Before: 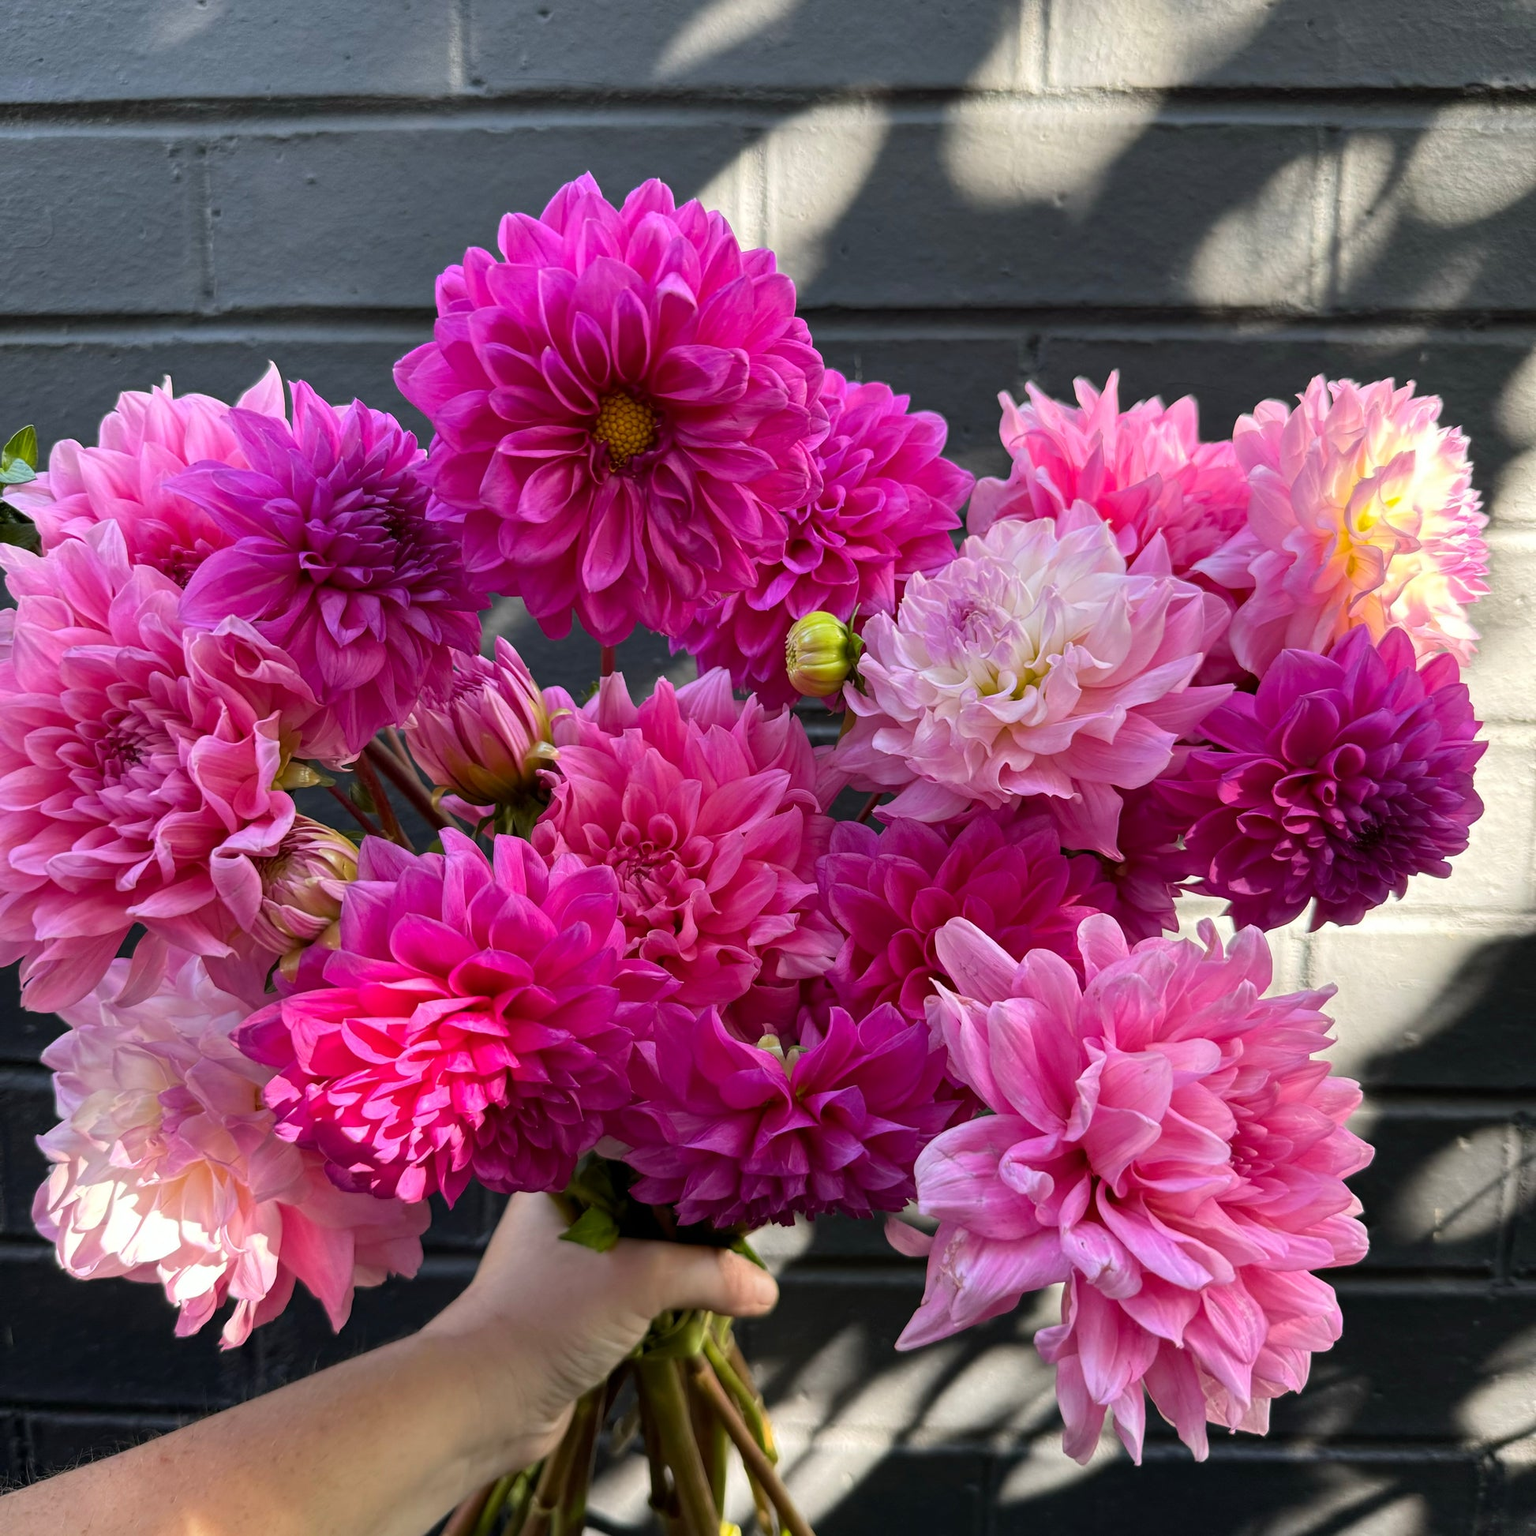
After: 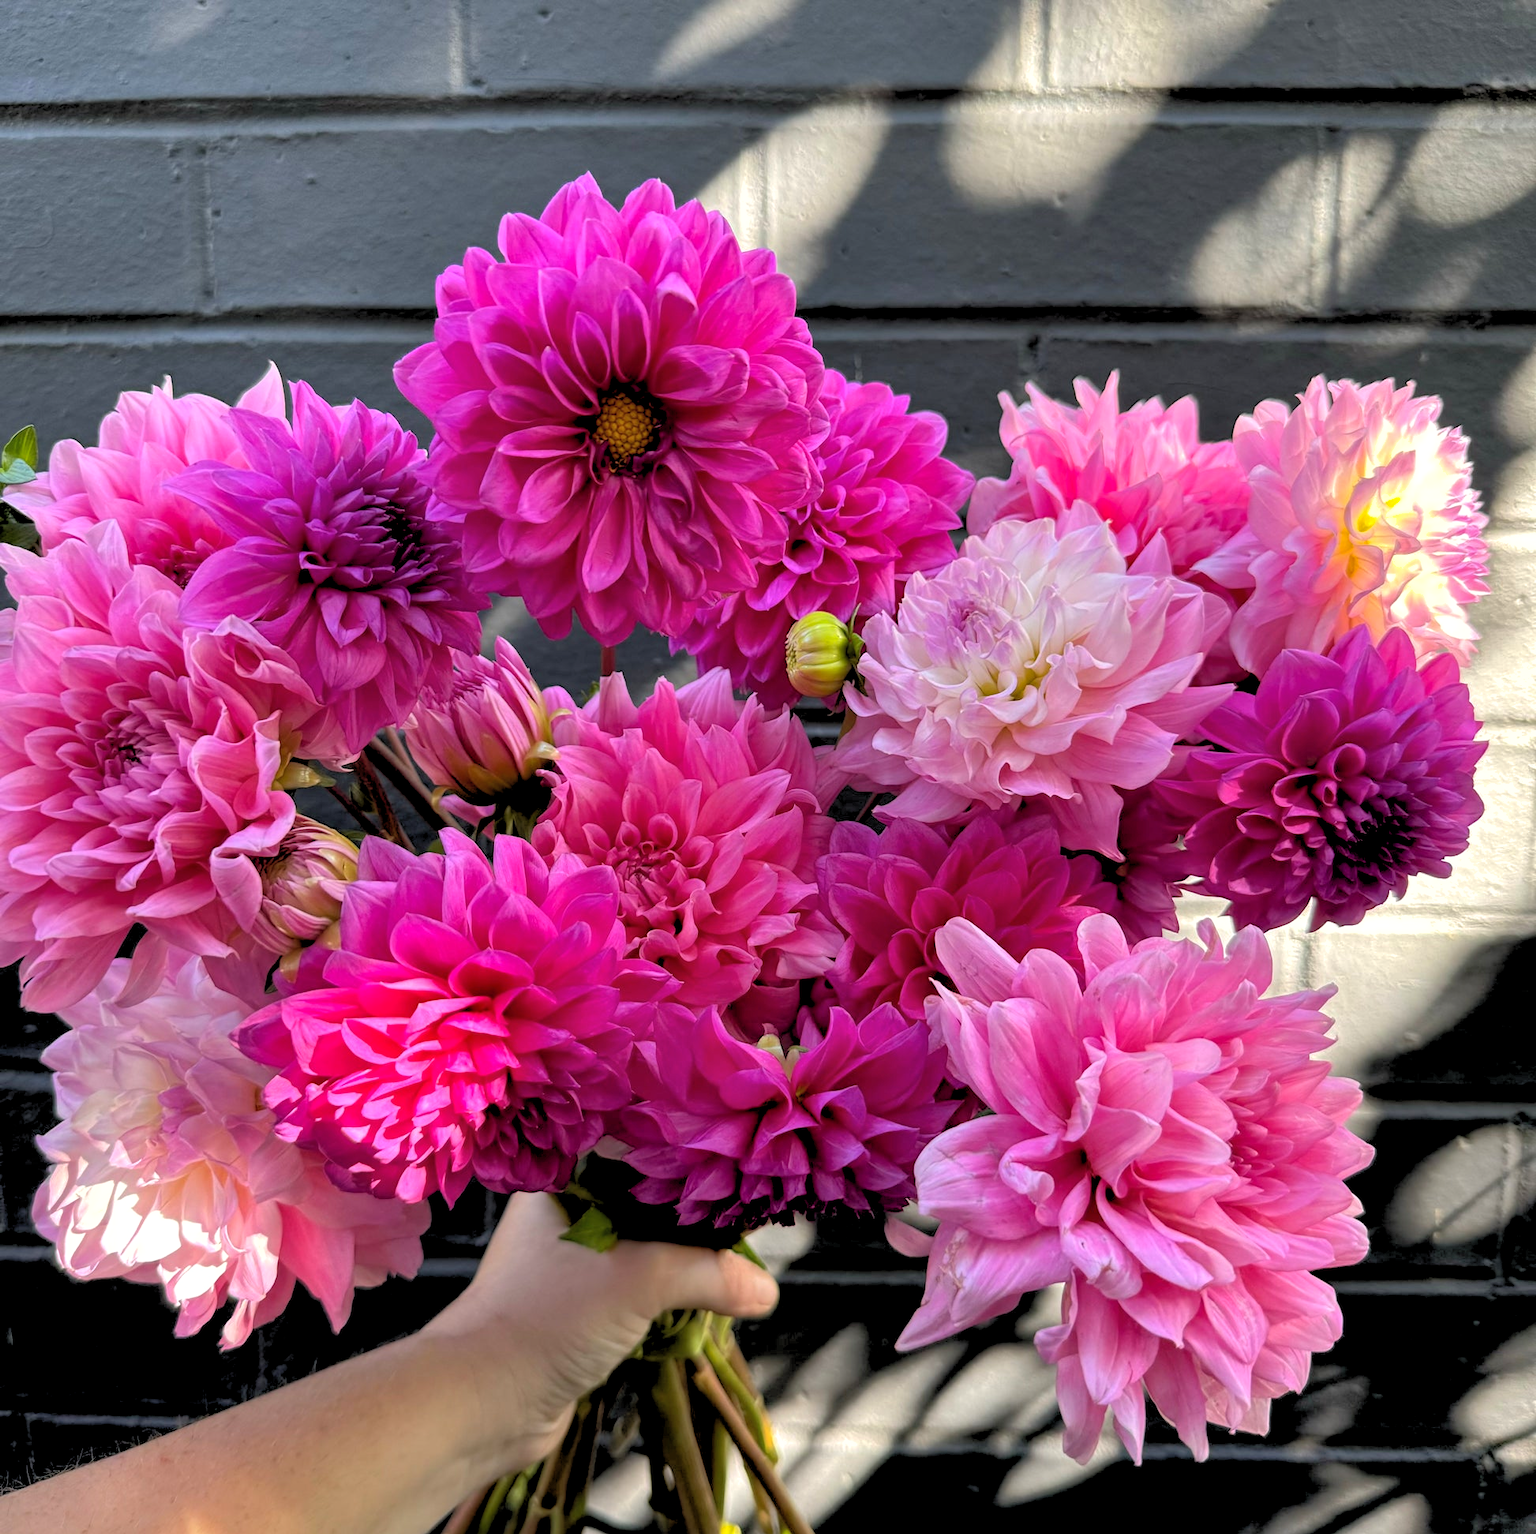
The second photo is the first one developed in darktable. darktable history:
shadows and highlights: on, module defaults
crop: bottom 0.071%
rgb levels: levels [[0.013, 0.434, 0.89], [0, 0.5, 1], [0, 0.5, 1]]
